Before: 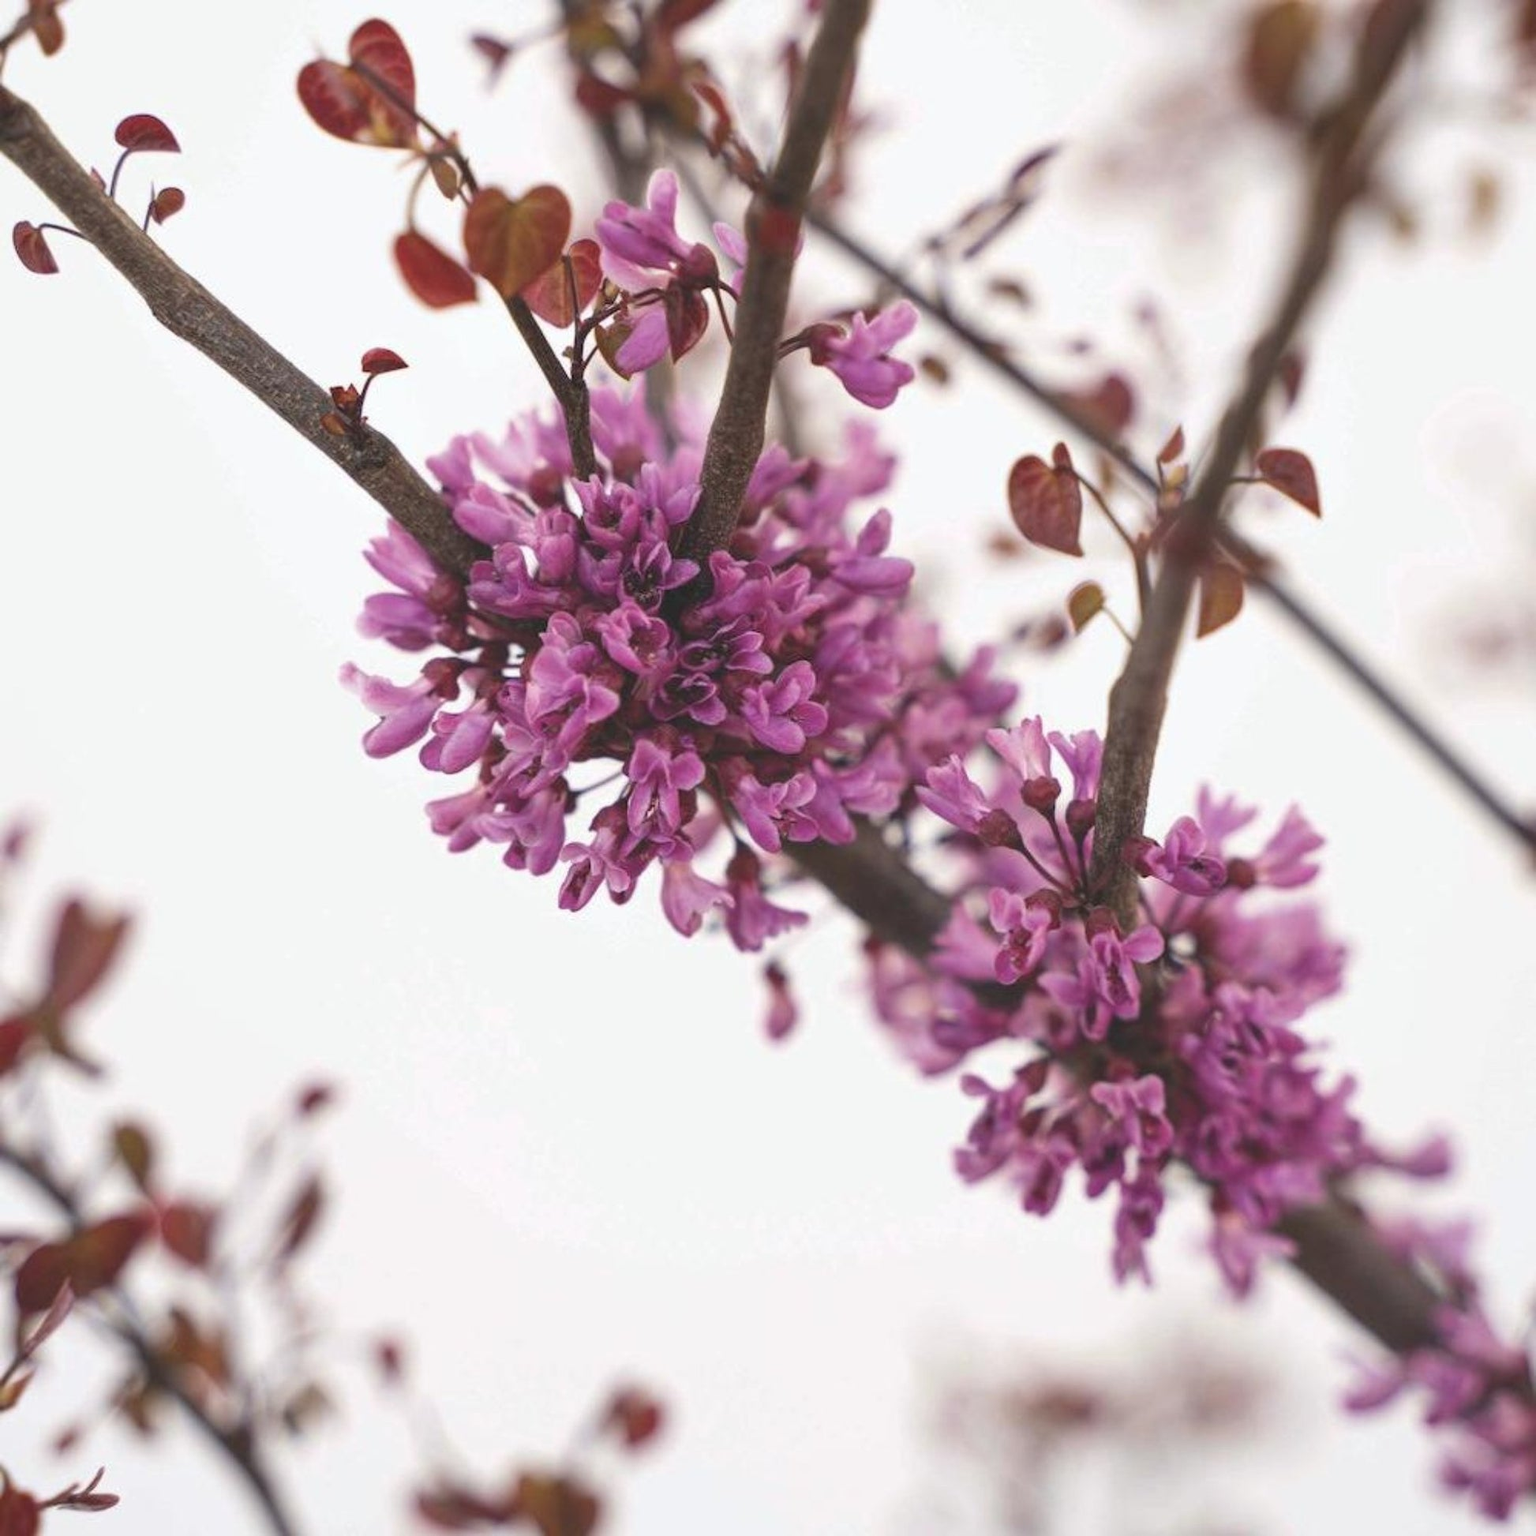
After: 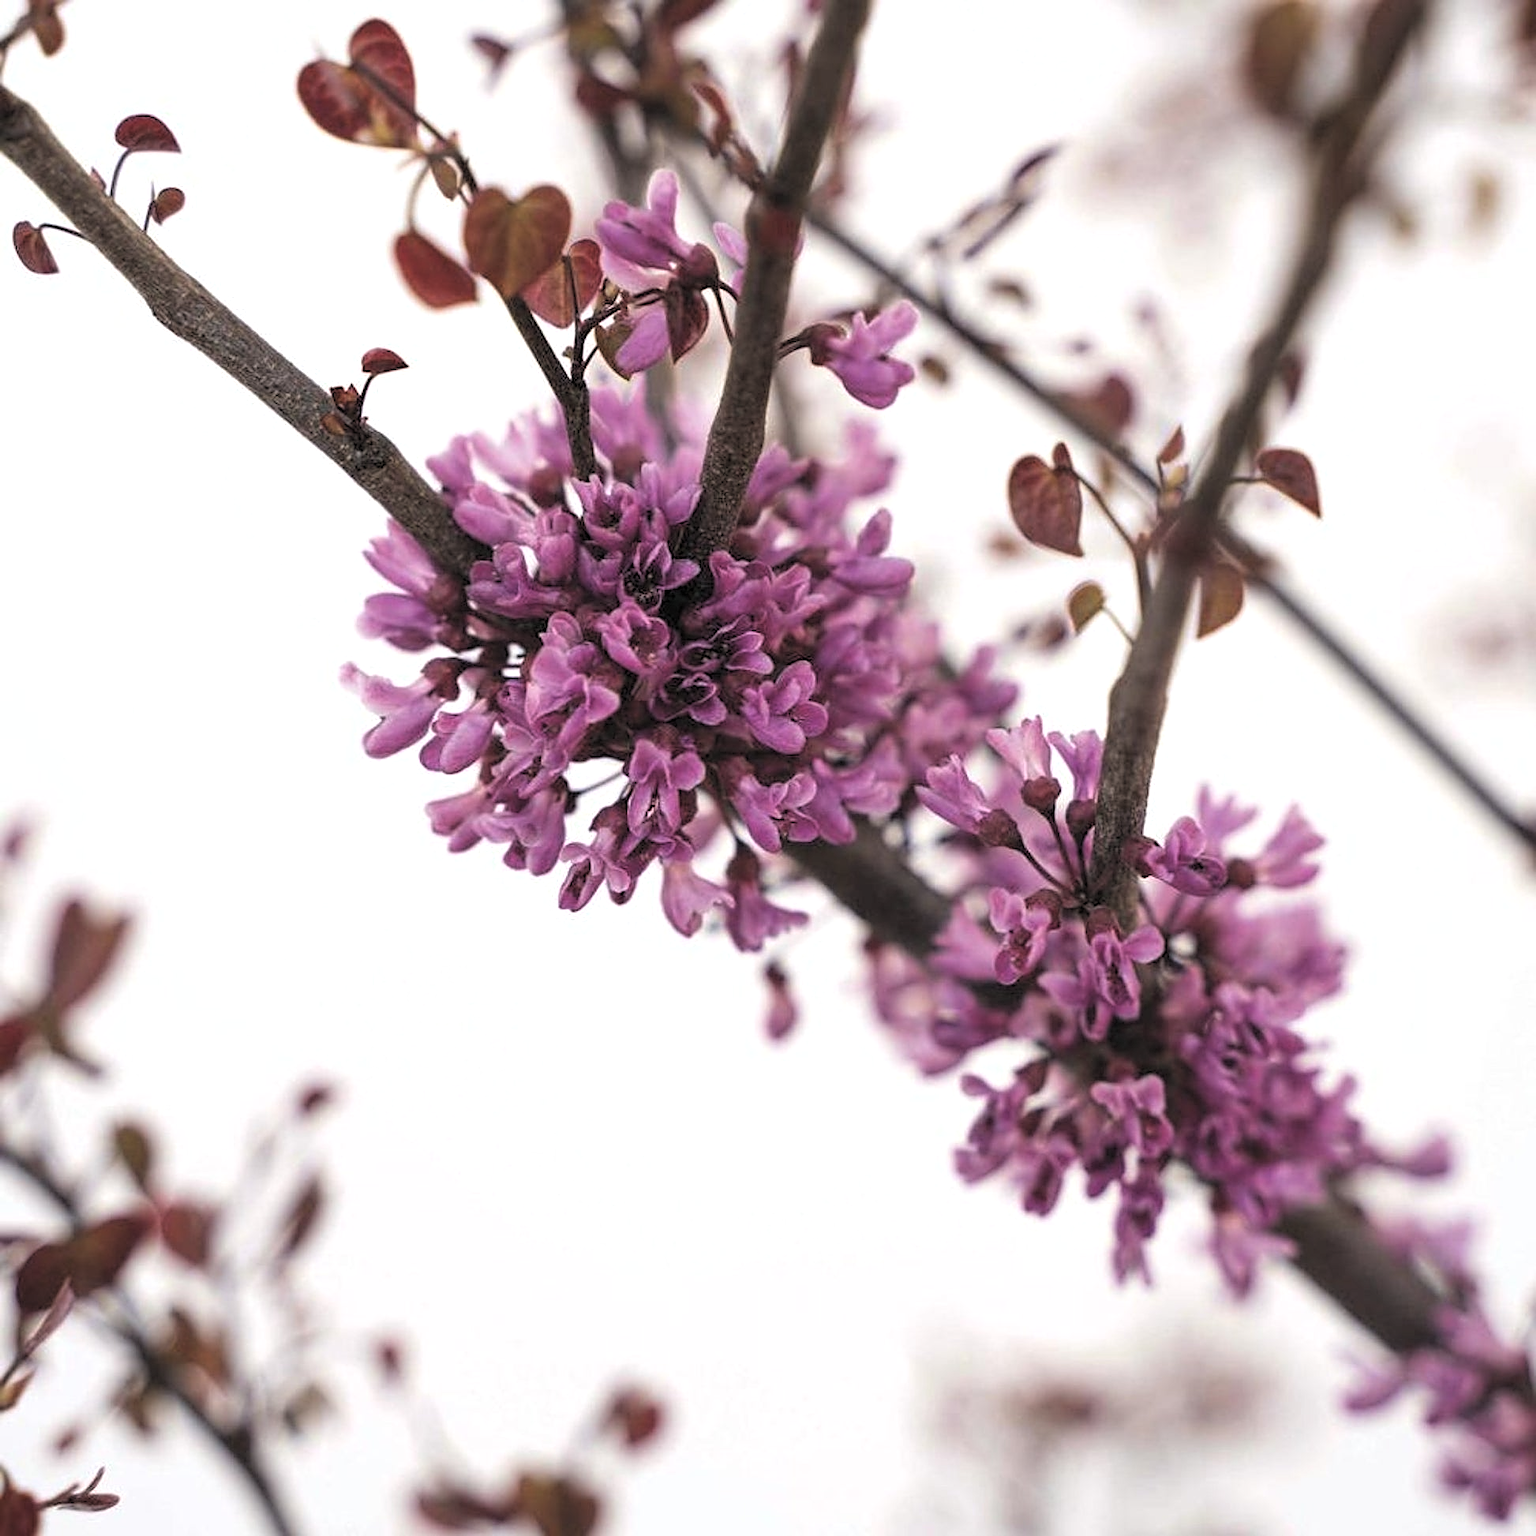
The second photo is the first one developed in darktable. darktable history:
sharpen: on, module defaults
exposure: black level correction -0.015, compensate highlight preservation false
rgb levels: levels [[0.034, 0.472, 0.904], [0, 0.5, 1], [0, 0.5, 1]]
